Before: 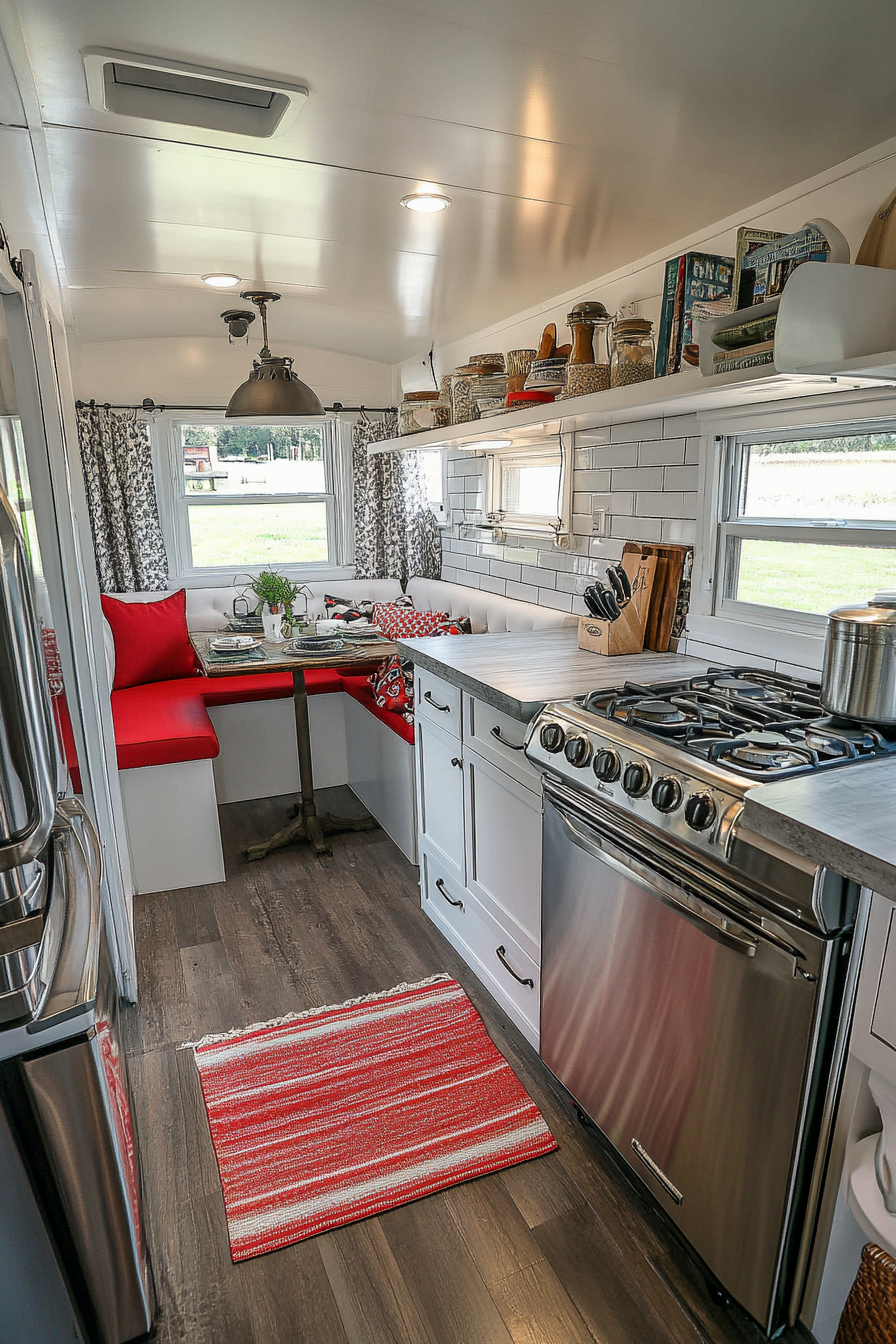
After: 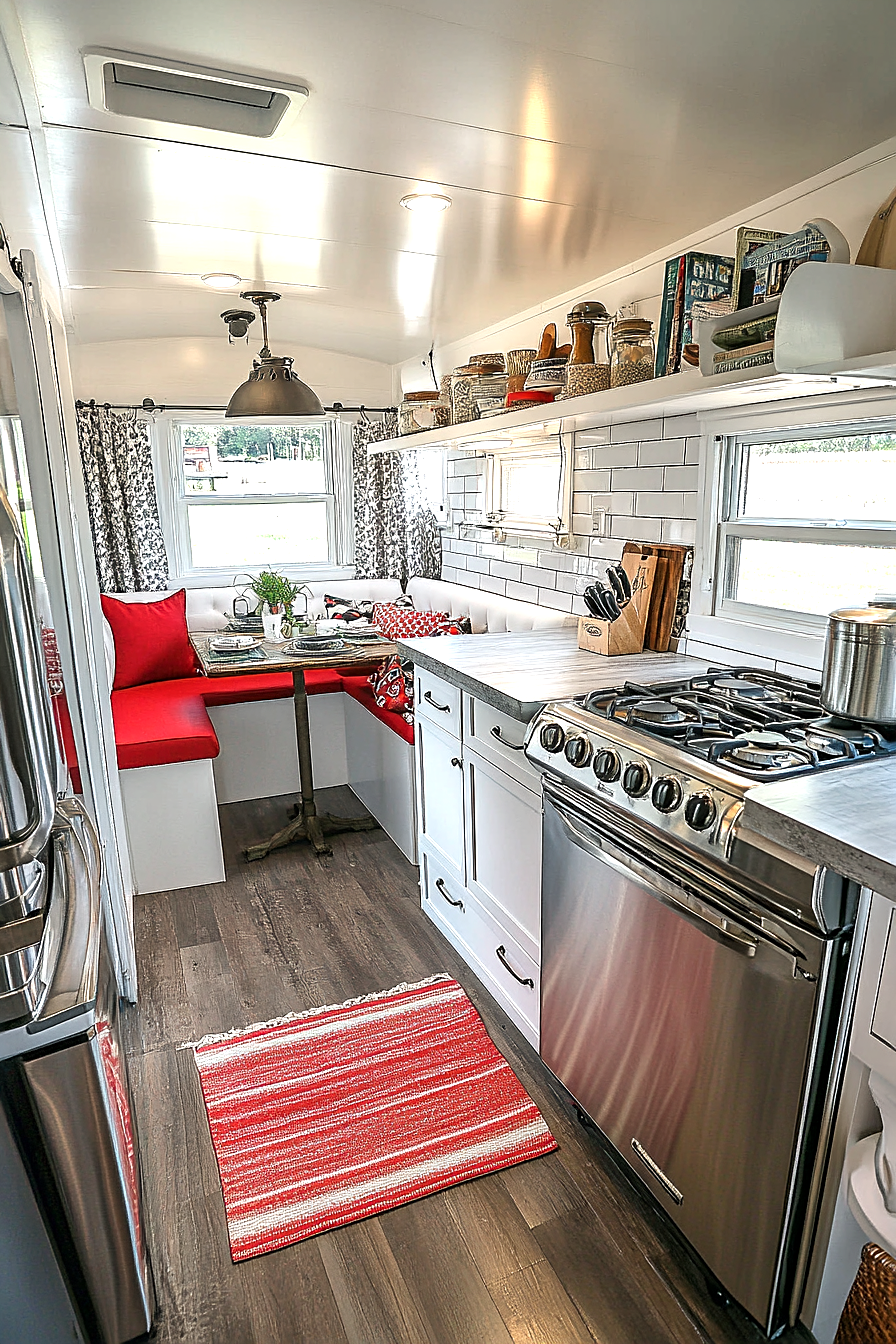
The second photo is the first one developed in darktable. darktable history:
sharpen: on, module defaults
tone equalizer: -8 EV -0.772 EV, -7 EV -0.698 EV, -6 EV -0.568 EV, -5 EV -0.382 EV, -3 EV 0.37 EV, -2 EV 0.6 EV, -1 EV 0.683 EV, +0 EV 0.723 EV, smoothing diameter 24.92%, edges refinement/feathering 6.92, preserve details guided filter
